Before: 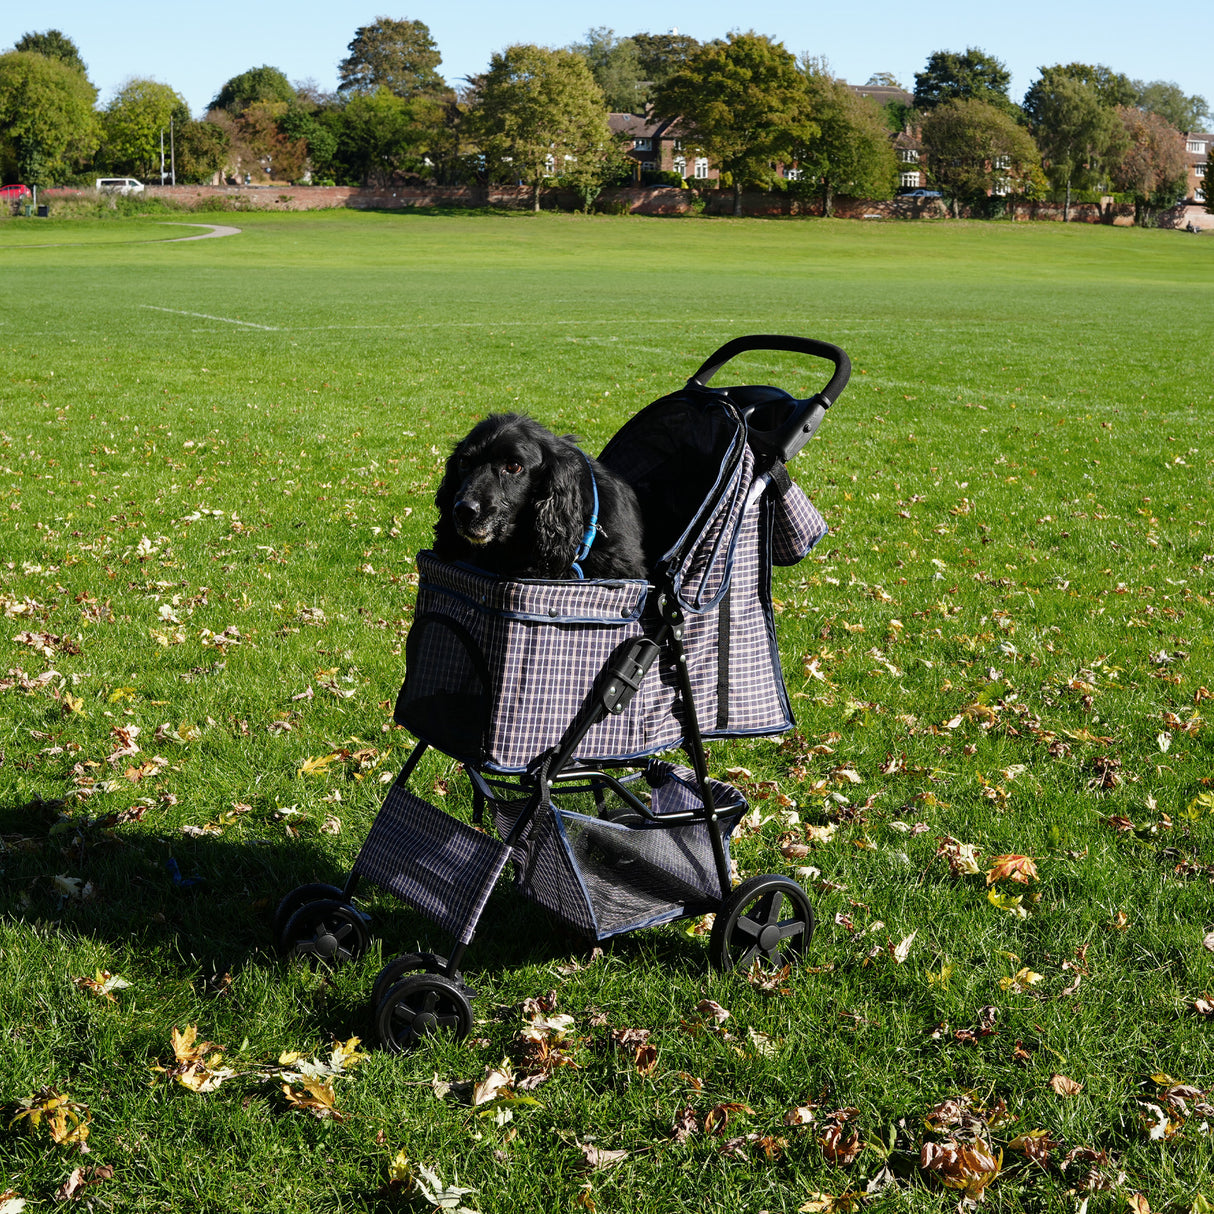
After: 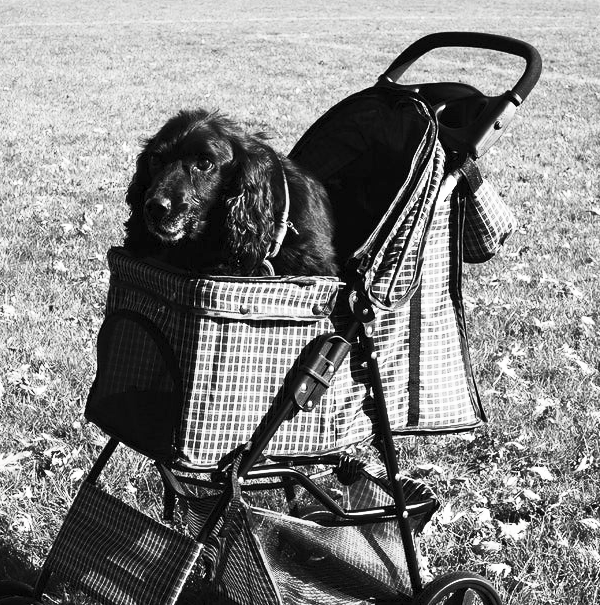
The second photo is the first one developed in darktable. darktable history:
exposure: exposure -0.012 EV, compensate highlight preservation false
contrast brightness saturation: contrast 0.549, brightness 0.452, saturation -0.99
crop: left 25.46%, top 25.027%, right 25.04%, bottom 25.074%
